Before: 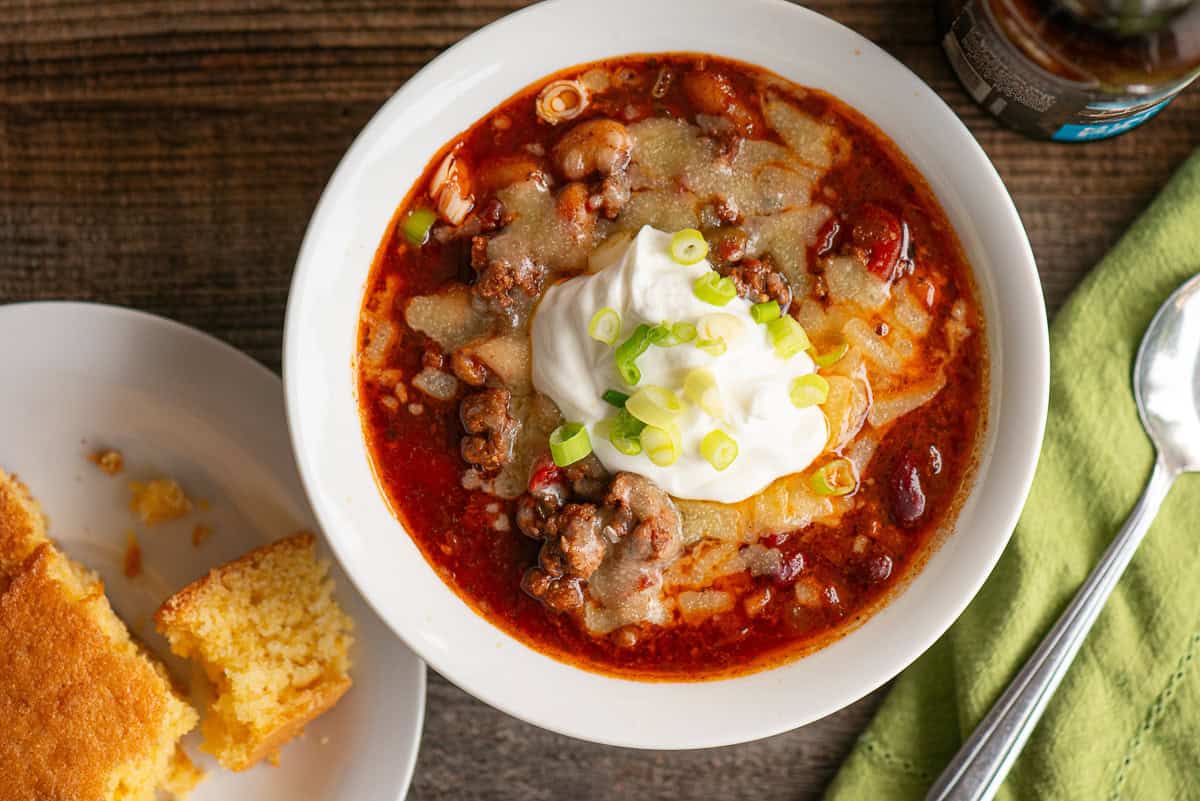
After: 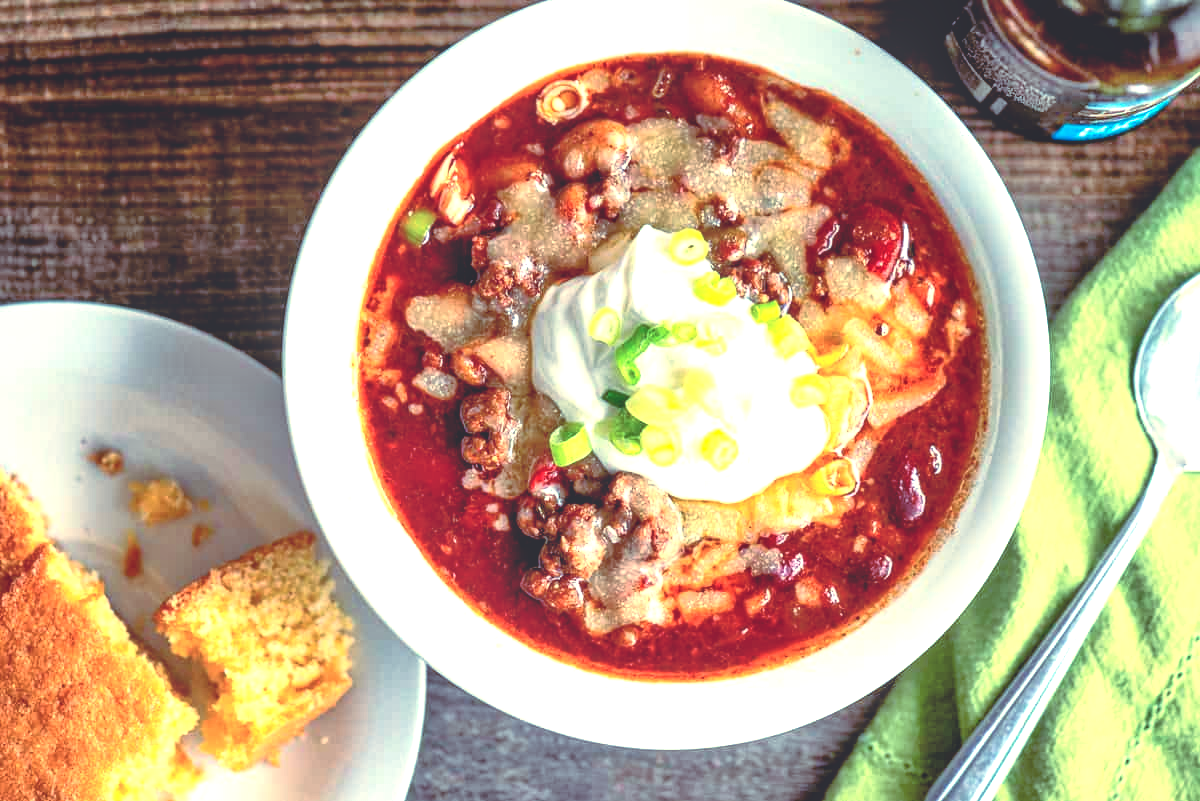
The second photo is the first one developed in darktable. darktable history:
exposure: black level correction 0.01, exposure 1 EV, compensate highlight preservation false
contrast brightness saturation: contrast 0.15, brightness 0.05
rgb curve: curves: ch0 [(0, 0.186) (0.314, 0.284) (0.576, 0.466) (0.805, 0.691) (0.936, 0.886)]; ch1 [(0, 0.186) (0.314, 0.284) (0.581, 0.534) (0.771, 0.746) (0.936, 0.958)]; ch2 [(0, 0.216) (0.275, 0.39) (1, 1)], mode RGB, independent channels, compensate middle gray true, preserve colors none
tone equalizer: -7 EV 0.15 EV, -6 EV 0.6 EV, -5 EV 1.15 EV, -4 EV 1.33 EV, -3 EV 1.15 EV, -2 EV 0.6 EV, -1 EV 0.15 EV, mask exposure compensation -0.5 EV
local contrast: on, module defaults
